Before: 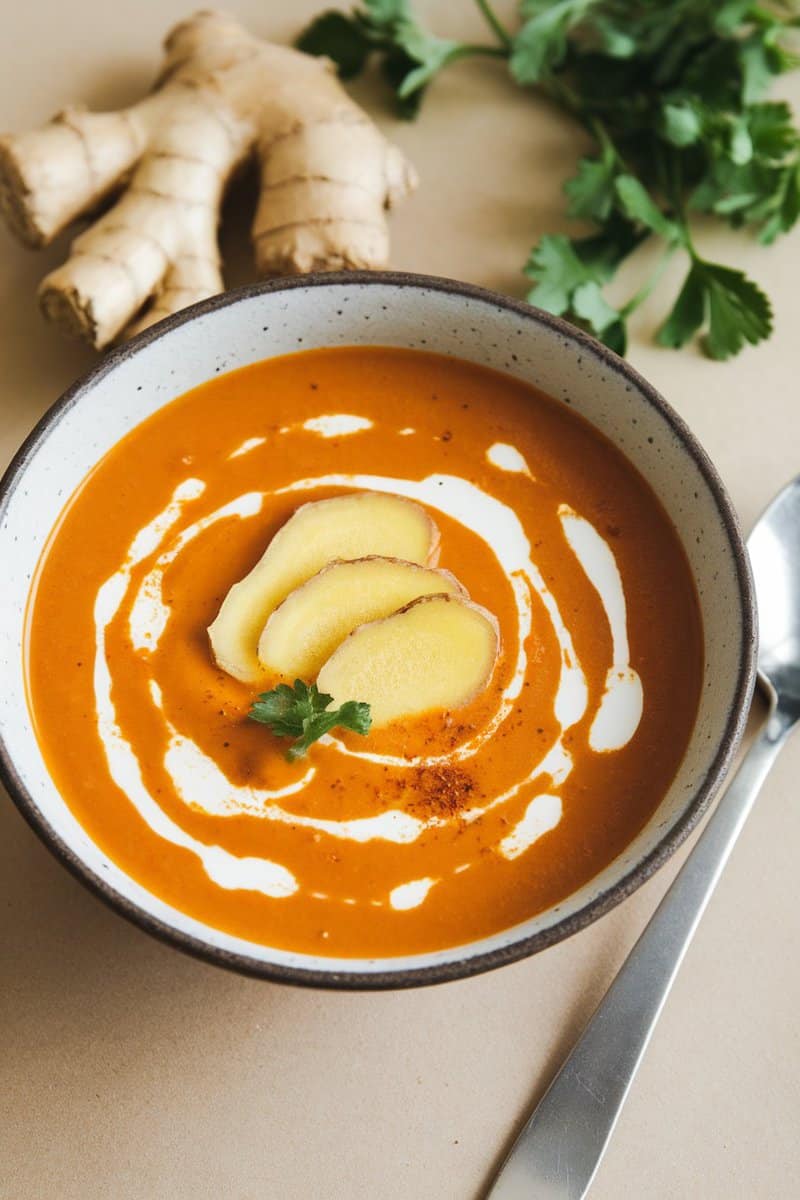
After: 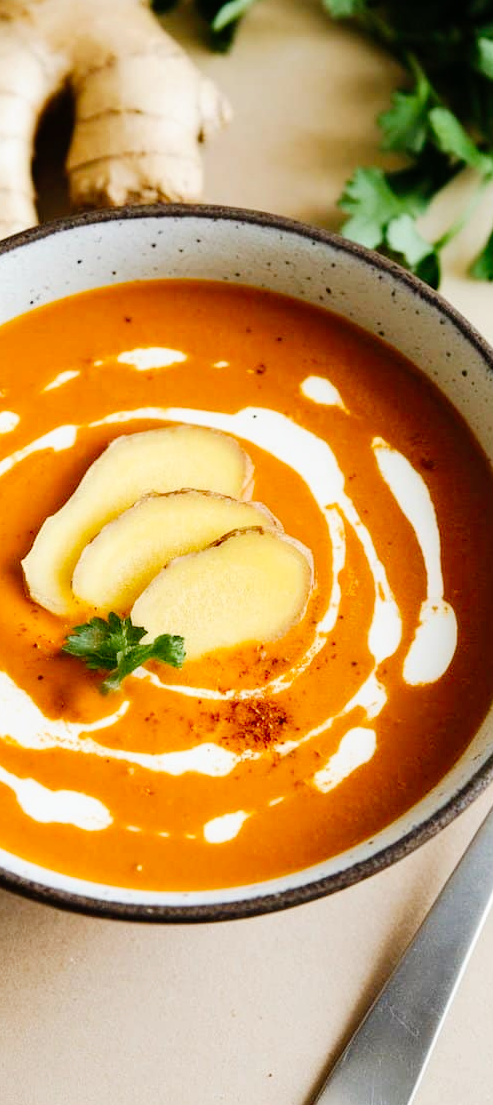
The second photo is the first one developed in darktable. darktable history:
tone curve: curves: ch0 [(0, 0) (0.003, 0) (0.011, 0.001) (0.025, 0.003) (0.044, 0.005) (0.069, 0.012) (0.1, 0.023) (0.136, 0.039) (0.177, 0.088) (0.224, 0.15) (0.277, 0.239) (0.335, 0.334) (0.399, 0.43) (0.468, 0.526) (0.543, 0.621) (0.623, 0.711) (0.709, 0.791) (0.801, 0.87) (0.898, 0.949) (1, 1)], preserve colors none
crop and rotate: left 23.287%, top 5.631%, right 15.042%, bottom 2.274%
